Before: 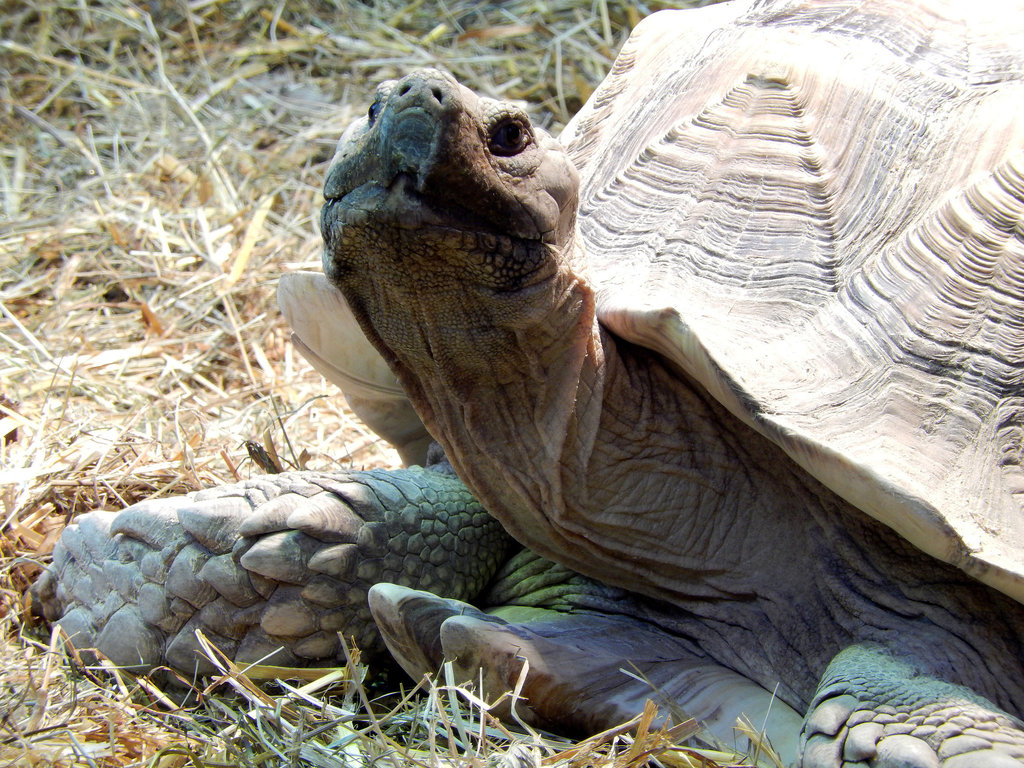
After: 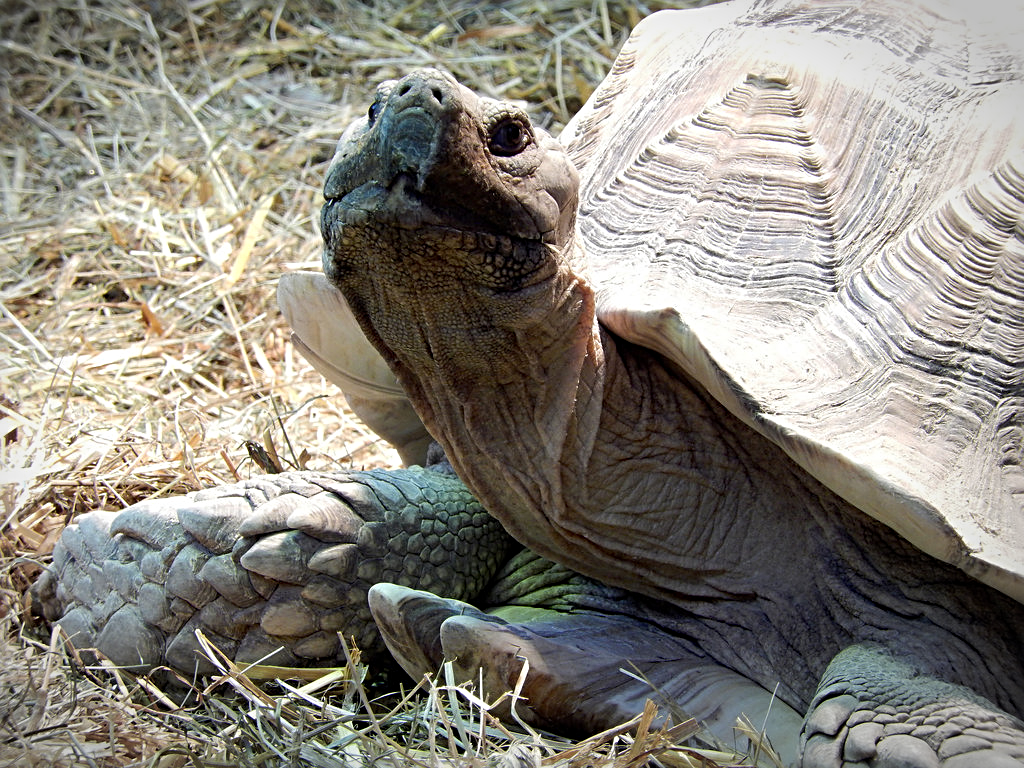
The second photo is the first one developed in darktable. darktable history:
vignetting: brightness -0.477, center (-0.033, -0.045), automatic ratio true
sharpen: radius 3.089
